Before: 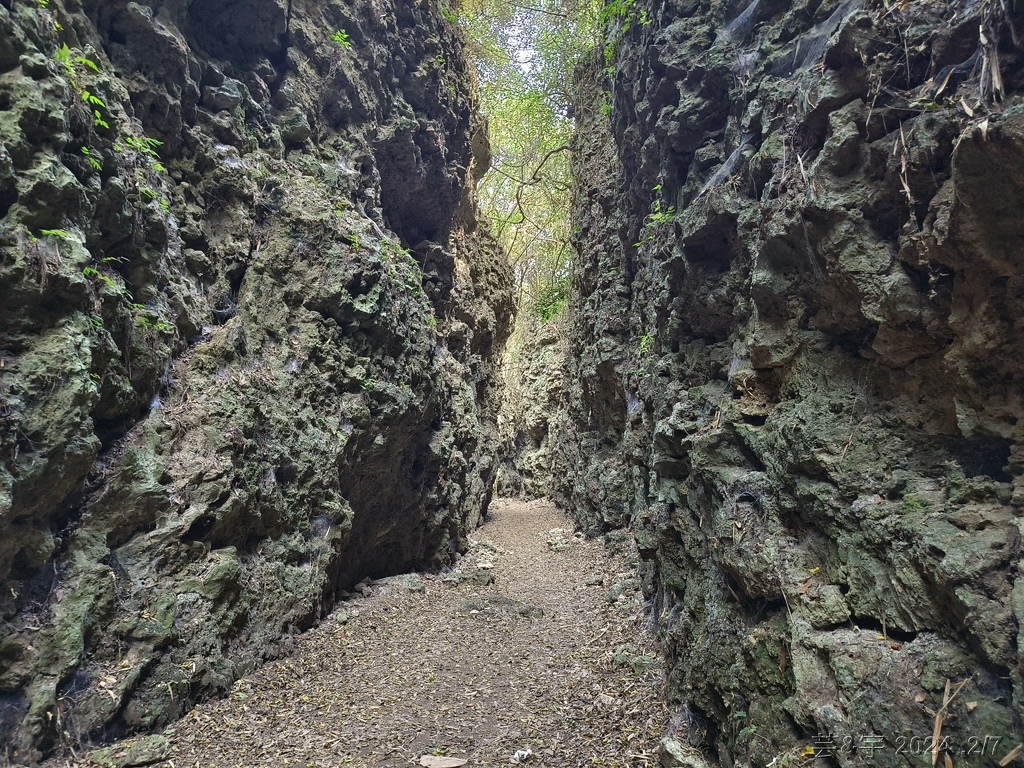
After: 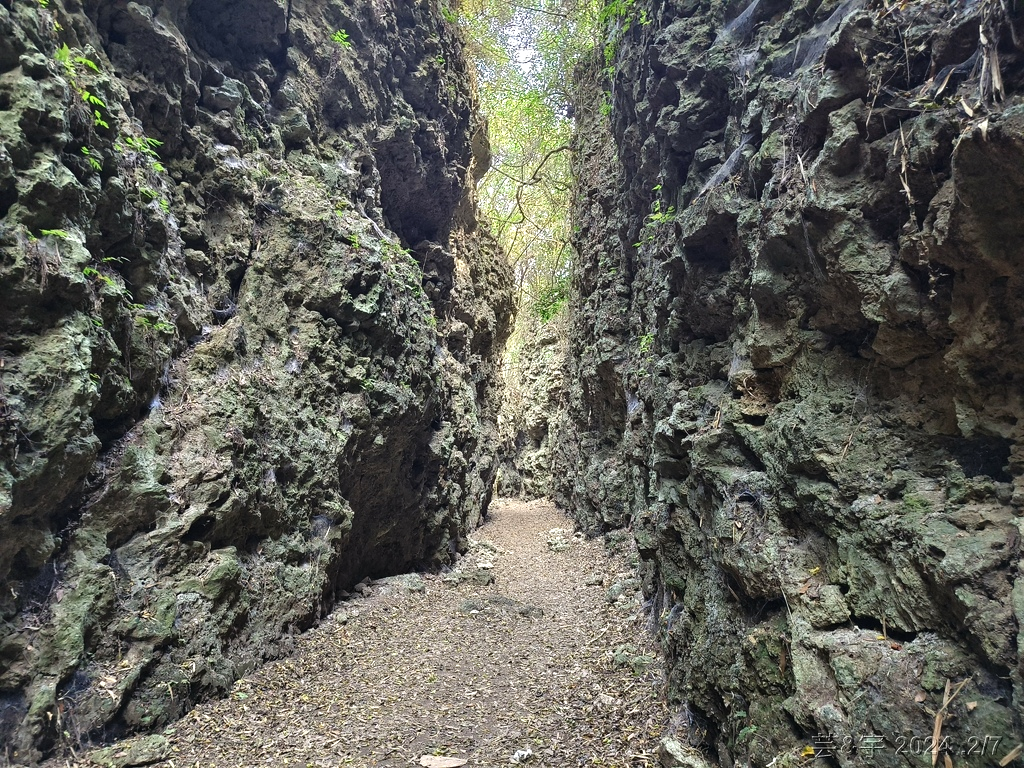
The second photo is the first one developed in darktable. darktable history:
tone equalizer: -8 EV -0.43 EV, -7 EV -0.421 EV, -6 EV -0.301 EV, -5 EV -0.205 EV, -3 EV 0.246 EV, -2 EV 0.339 EV, -1 EV 0.404 EV, +0 EV 0.443 EV
